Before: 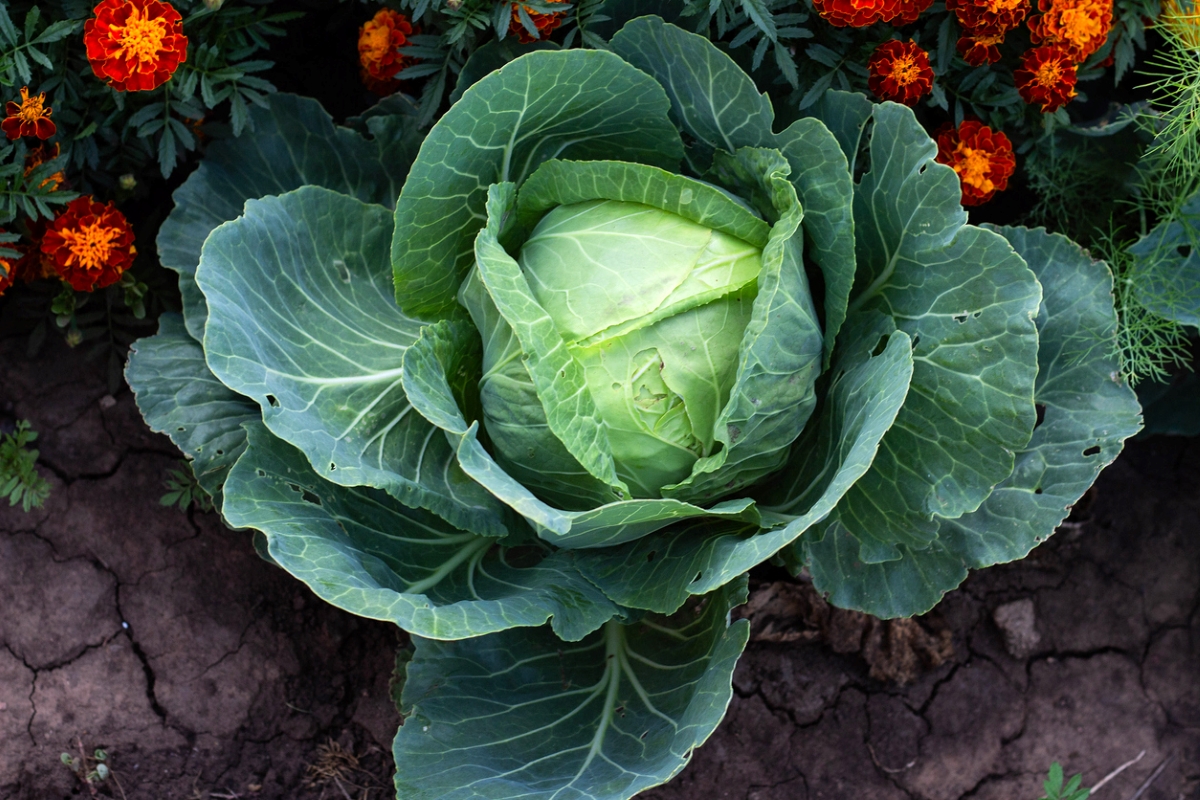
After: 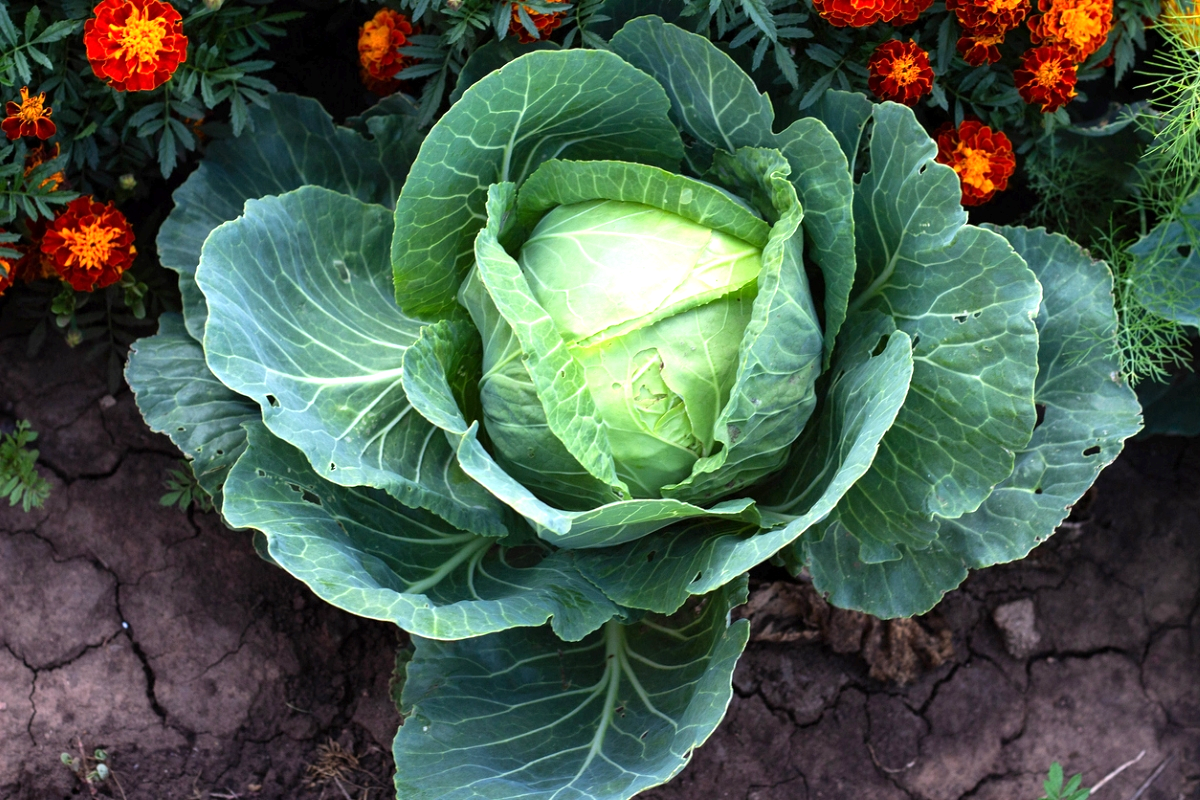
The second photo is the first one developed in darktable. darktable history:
exposure: exposure 0.655 EV
